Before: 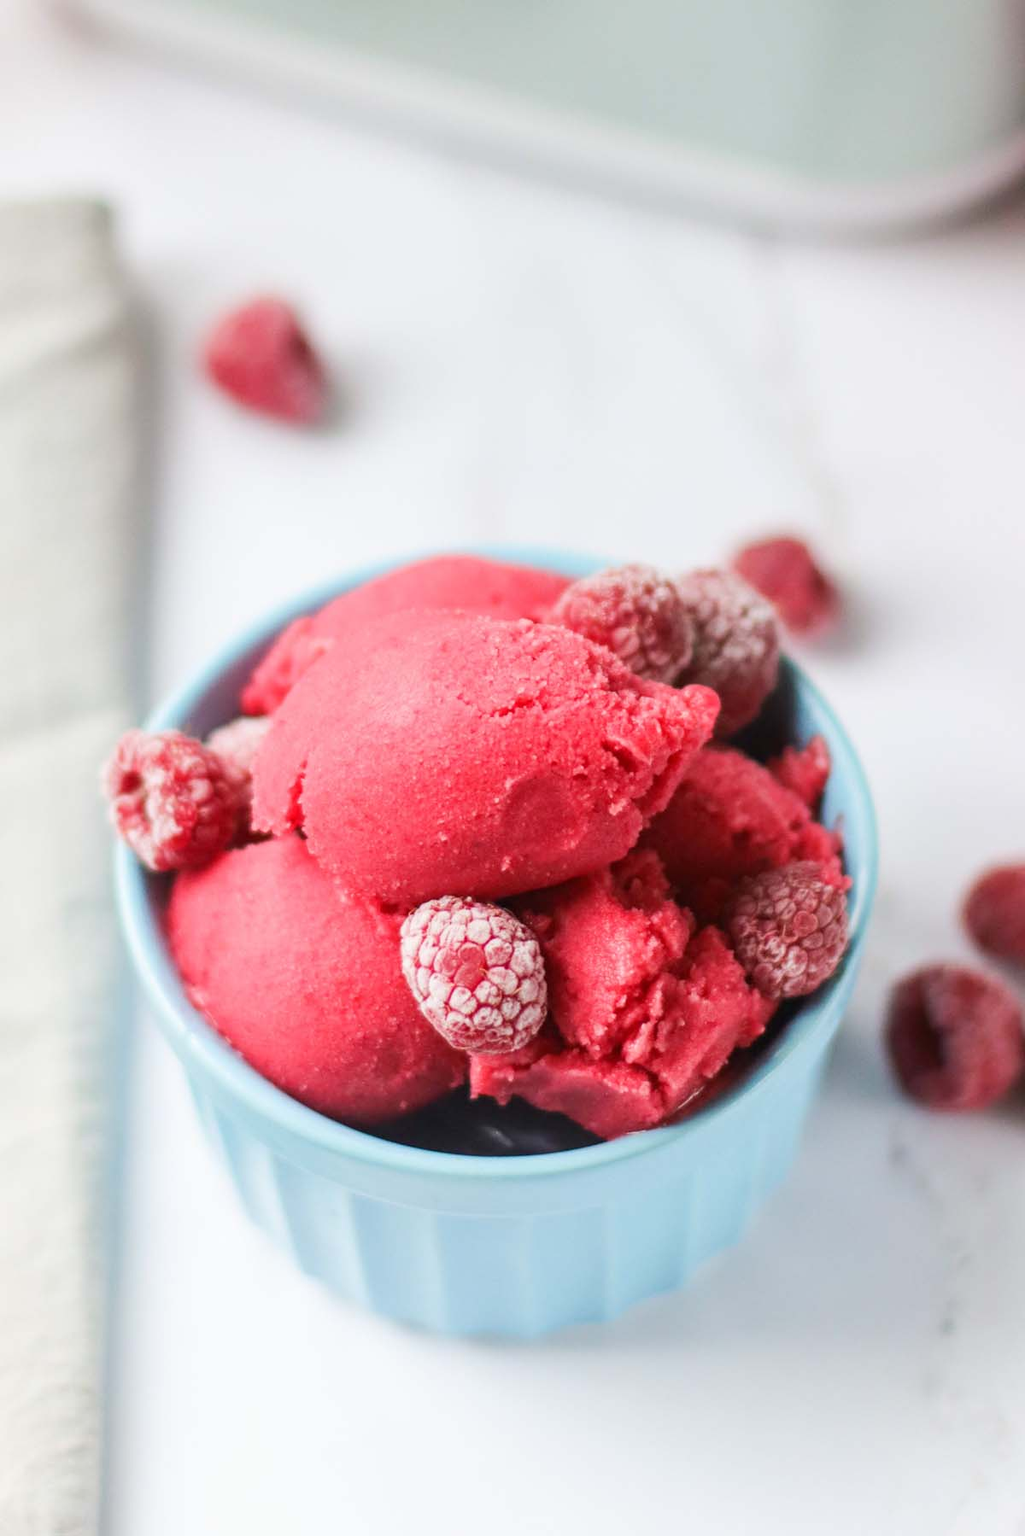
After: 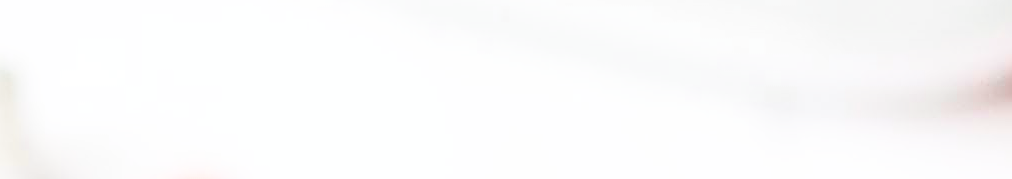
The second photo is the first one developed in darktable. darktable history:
base curve: curves: ch0 [(0, 0) (0, 0) (0.002, 0.001) (0.008, 0.003) (0.019, 0.011) (0.037, 0.037) (0.064, 0.11) (0.102, 0.232) (0.152, 0.379) (0.216, 0.524) (0.296, 0.665) (0.394, 0.789) (0.512, 0.881) (0.651, 0.945) (0.813, 0.986) (1, 1)], preserve colors none
crop and rotate: left 9.644%, top 9.491%, right 6.021%, bottom 80.509%
color zones: curves: ch0 [(0.009, 0.528) (0.136, 0.6) (0.255, 0.586) (0.39, 0.528) (0.522, 0.584) (0.686, 0.736) (0.849, 0.561)]; ch1 [(0.045, 0.781) (0.14, 0.416) (0.257, 0.695) (0.442, 0.032) (0.738, 0.338) (0.818, 0.632) (0.891, 0.741) (1, 0.704)]; ch2 [(0, 0.667) (0.141, 0.52) (0.26, 0.37) (0.474, 0.432) (0.743, 0.286)]
sharpen: on, module defaults
